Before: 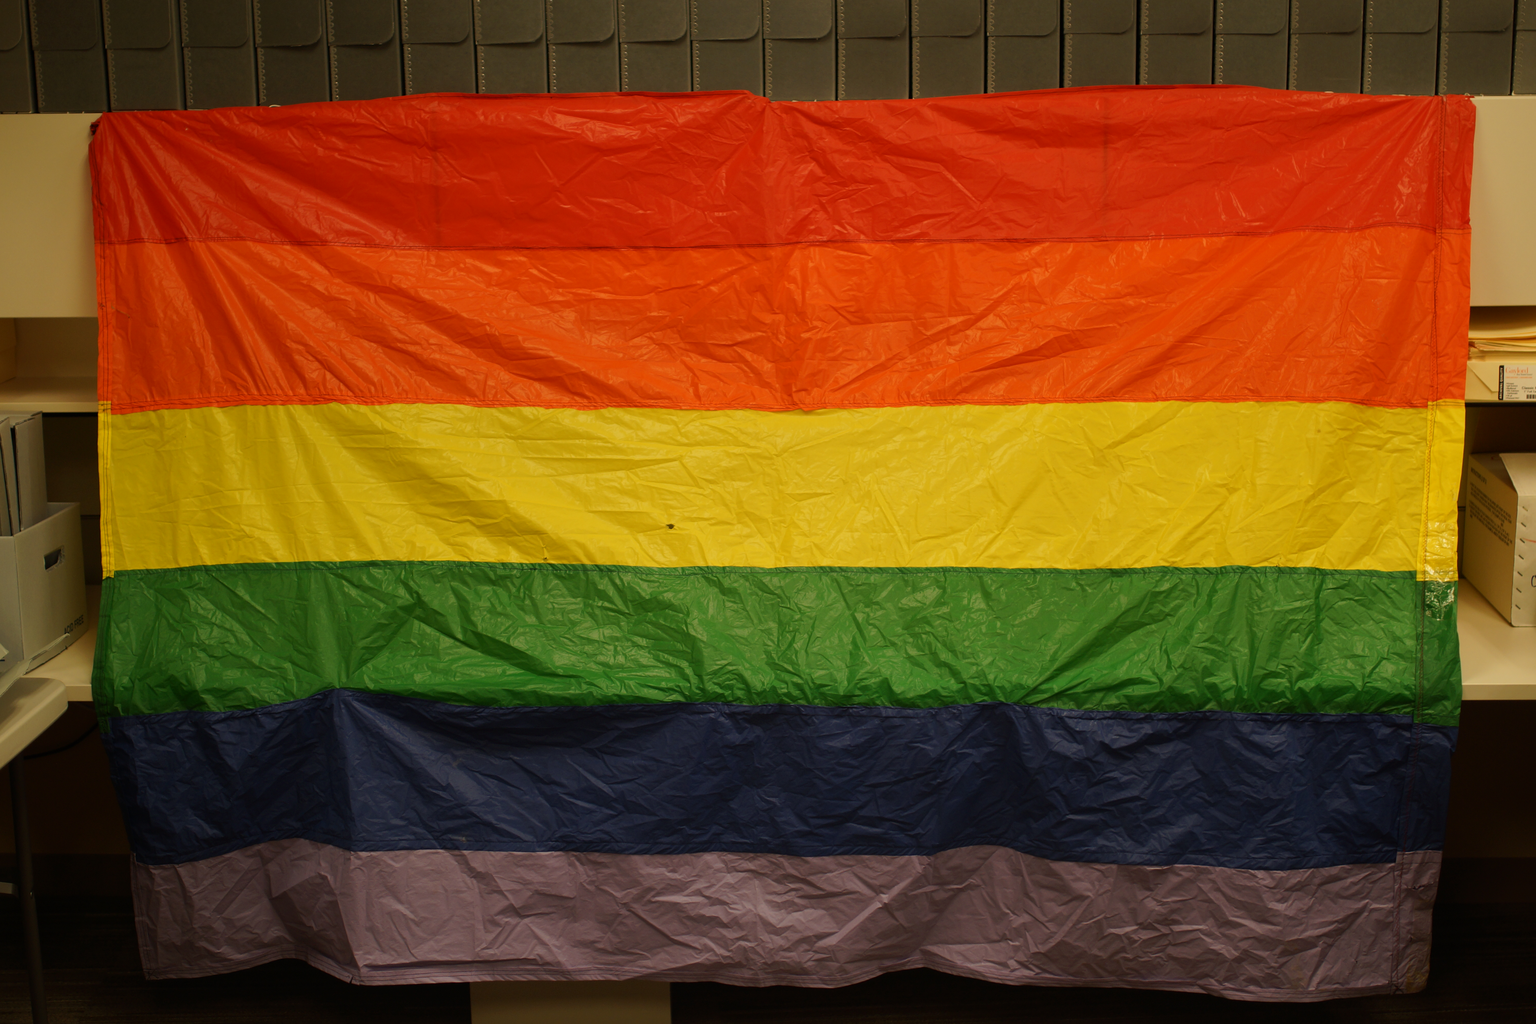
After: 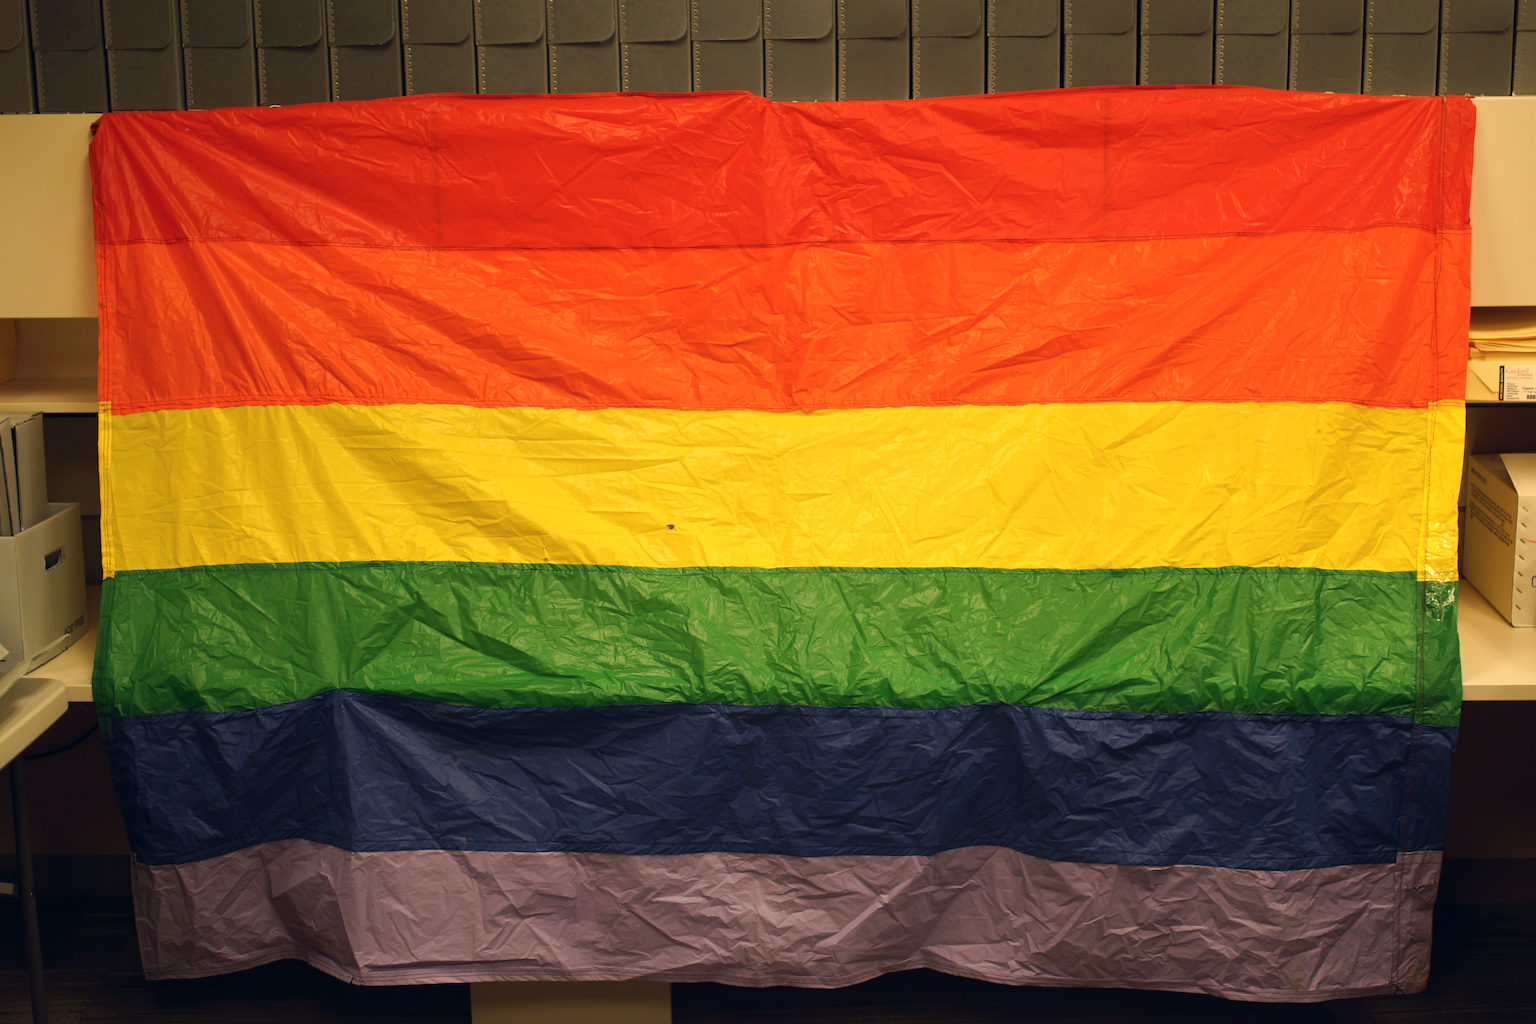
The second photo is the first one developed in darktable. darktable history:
color balance rgb: shadows lift › hue 87.51°, highlights gain › chroma 1.62%, highlights gain › hue 55.1°, global offset › chroma 0.06%, global offset › hue 253.66°, linear chroma grading › global chroma 0.5%
exposure: black level correction 0, exposure 0.6 EV, compensate highlight preservation false
